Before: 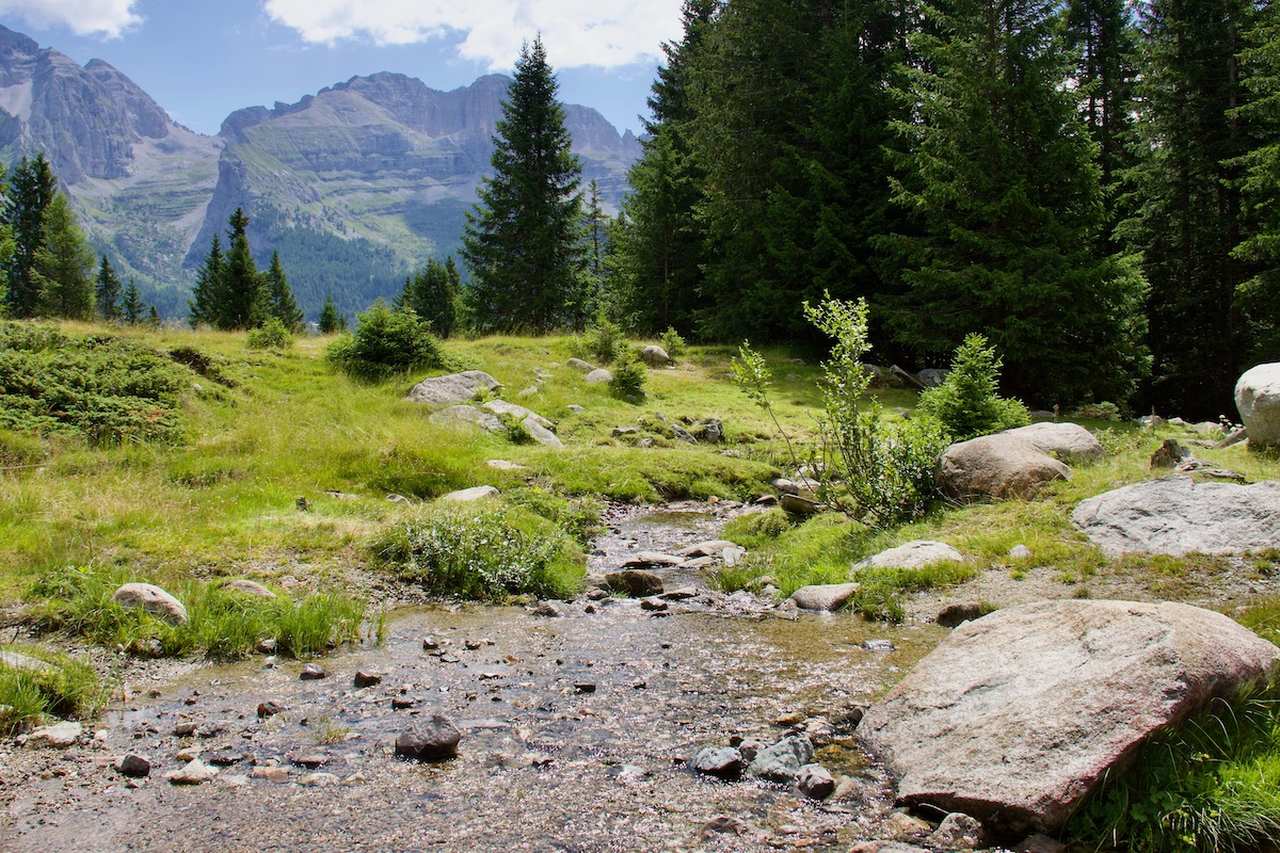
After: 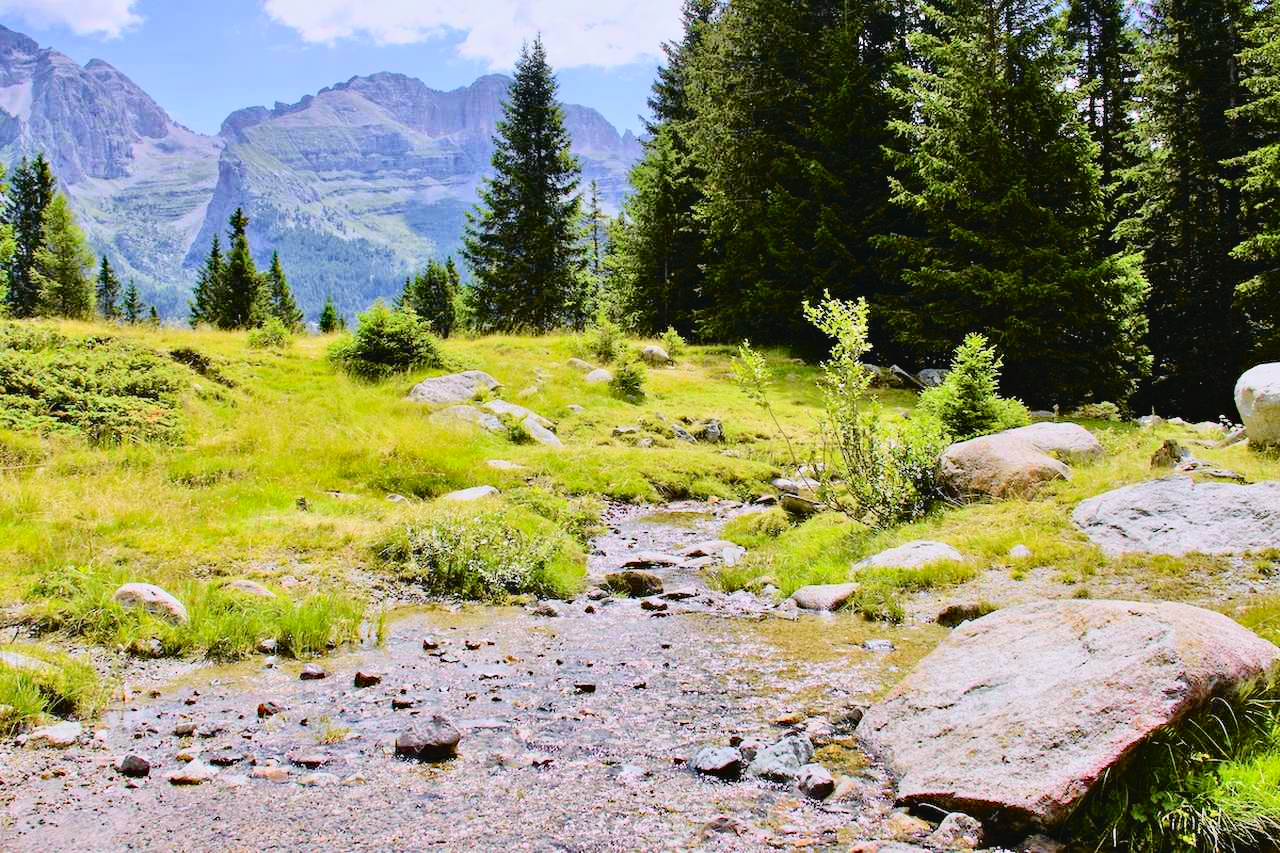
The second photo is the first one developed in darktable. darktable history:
tone equalizer: -7 EV 0.15 EV, -6 EV 0.6 EV, -5 EV 1.15 EV, -4 EV 1.33 EV, -3 EV 1.15 EV, -2 EV 0.6 EV, -1 EV 0.15 EV, mask exposure compensation -0.5 EV
haze removal: strength 0.29, distance 0.25, compatibility mode true, adaptive false
white balance: red 1.004, blue 1.096
tone curve: curves: ch0 [(0, 0.03) (0.113, 0.087) (0.207, 0.184) (0.515, 0.612) (0.712, 0.793) (1, 0.946)]; ch1 [(0, 0) (0.172, 0.123) (0.317, 0.279) (0.407, 0.401) (0.476, 0.482) (0.505, 0.499) (0.534, 0.534) (0.632, 0.645) (0.726, 0.745) (1, 1)]; ch2 [(0, 0) (0.411, 0.424) (0.505, 0.505) (0.521, 0.524) (0.541, 0.569) (0.65, 0.699) (1, 1)], color space Lab, independent channels, preserve colors none
